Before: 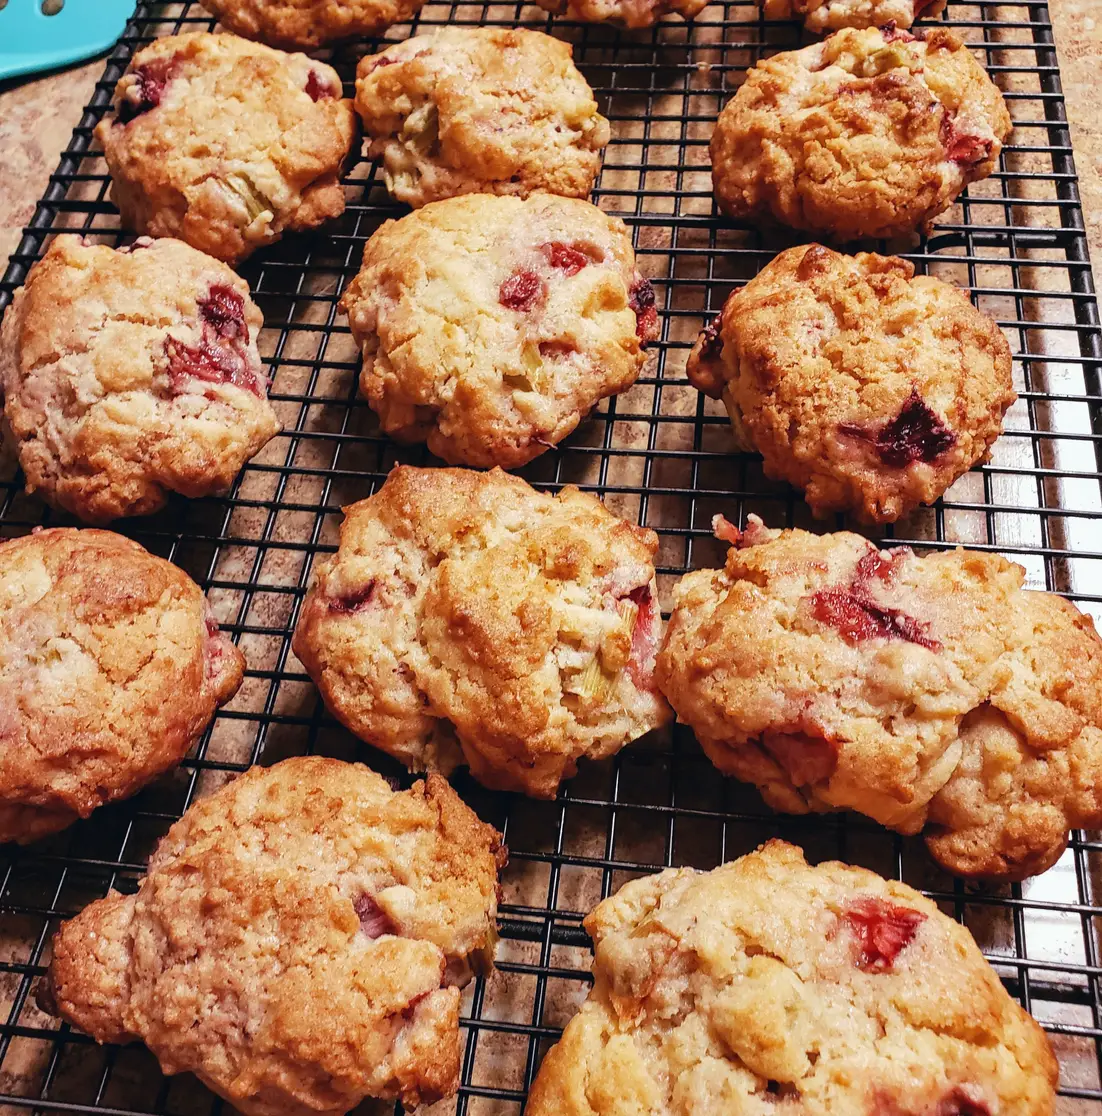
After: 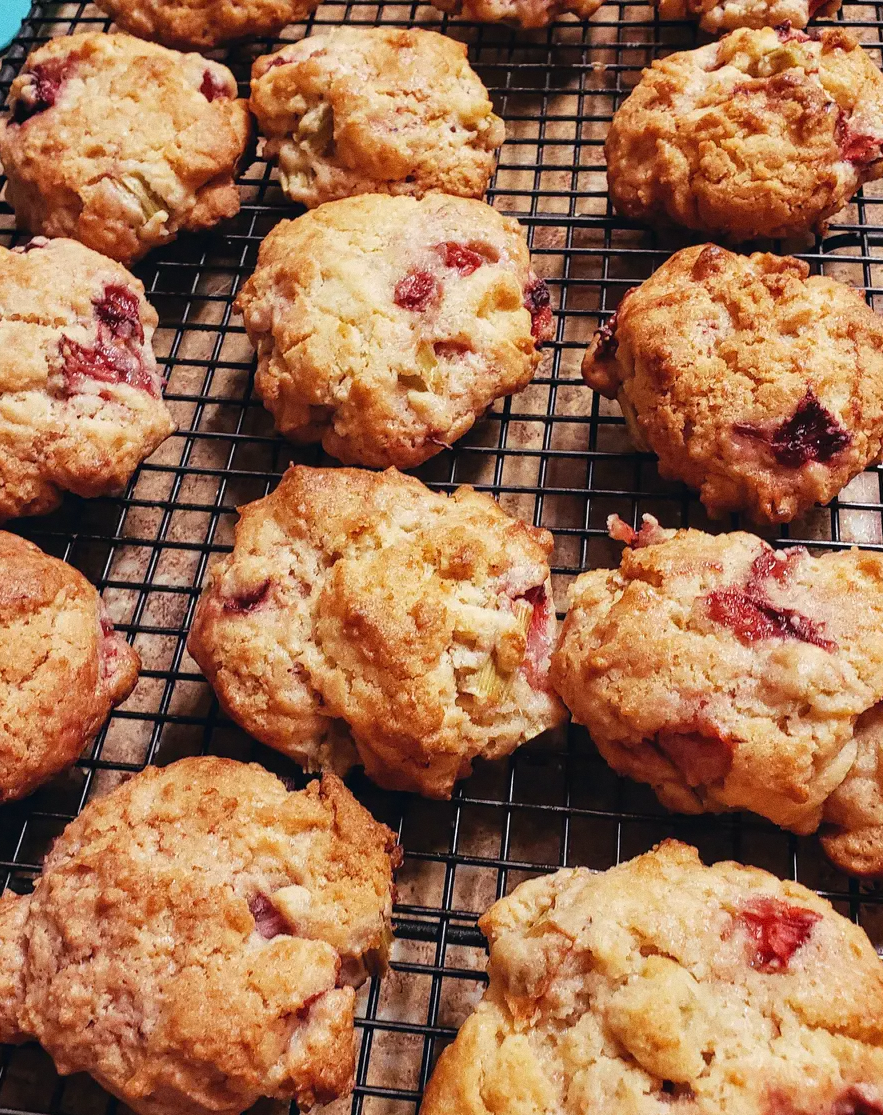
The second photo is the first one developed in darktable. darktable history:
crop and rotate: left 9.597%, right 10.195%
grain: coarseness 0.09 ISO
